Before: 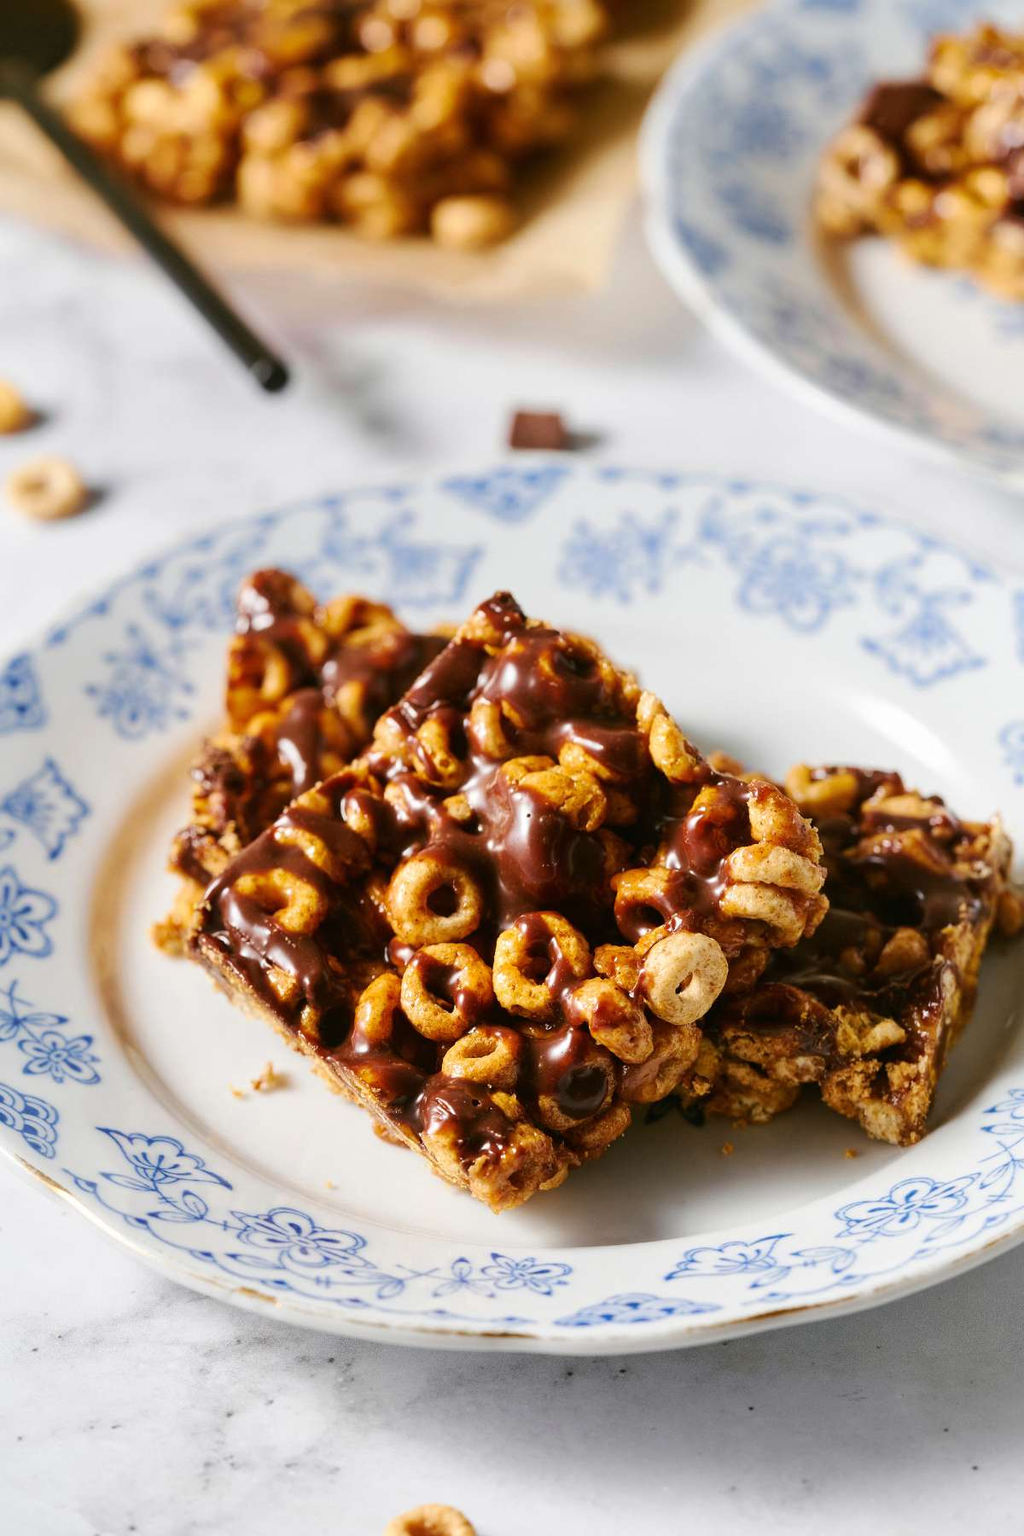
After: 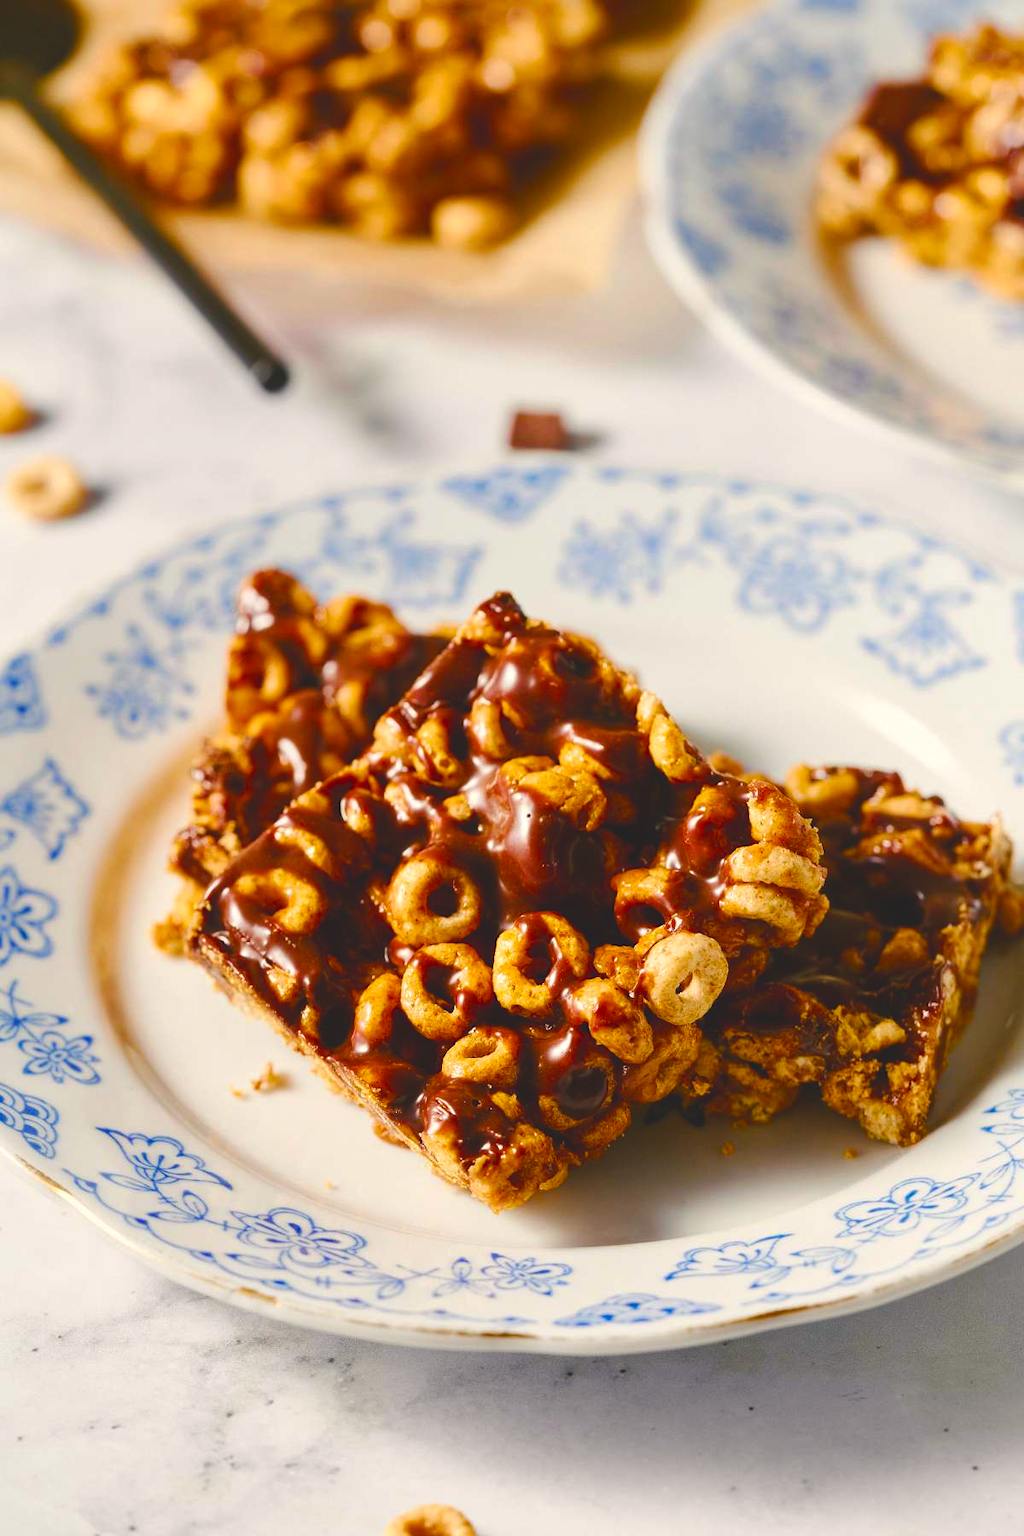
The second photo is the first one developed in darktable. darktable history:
color balance rgb: shadows lift › chroma 3%, shadows lift › hue 280.8°, power › hue 330°, highlights gain › chroma 3%, highlights gain › hue 75.6°, global offset › luminance 1.5%, perceptual saturation grading › global saturation 20%, perceptual saturation grading › highlights -25%, perceptual saturation grading › shadows 50%, global vibrance 30%
tone equalizer: on, module defaults
